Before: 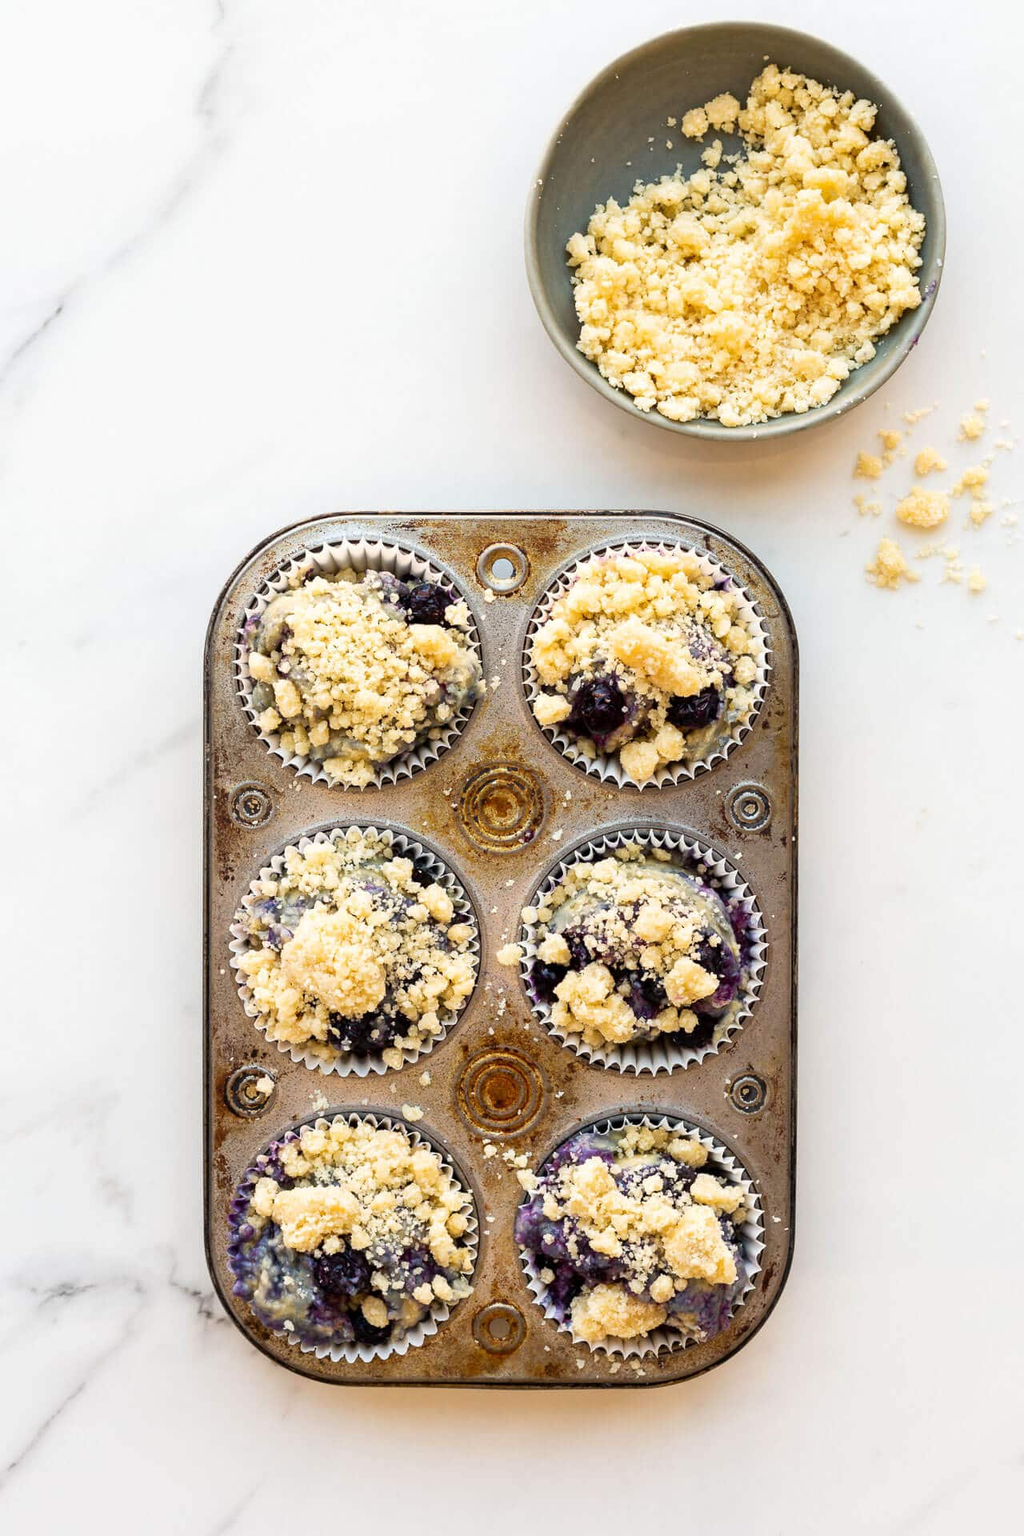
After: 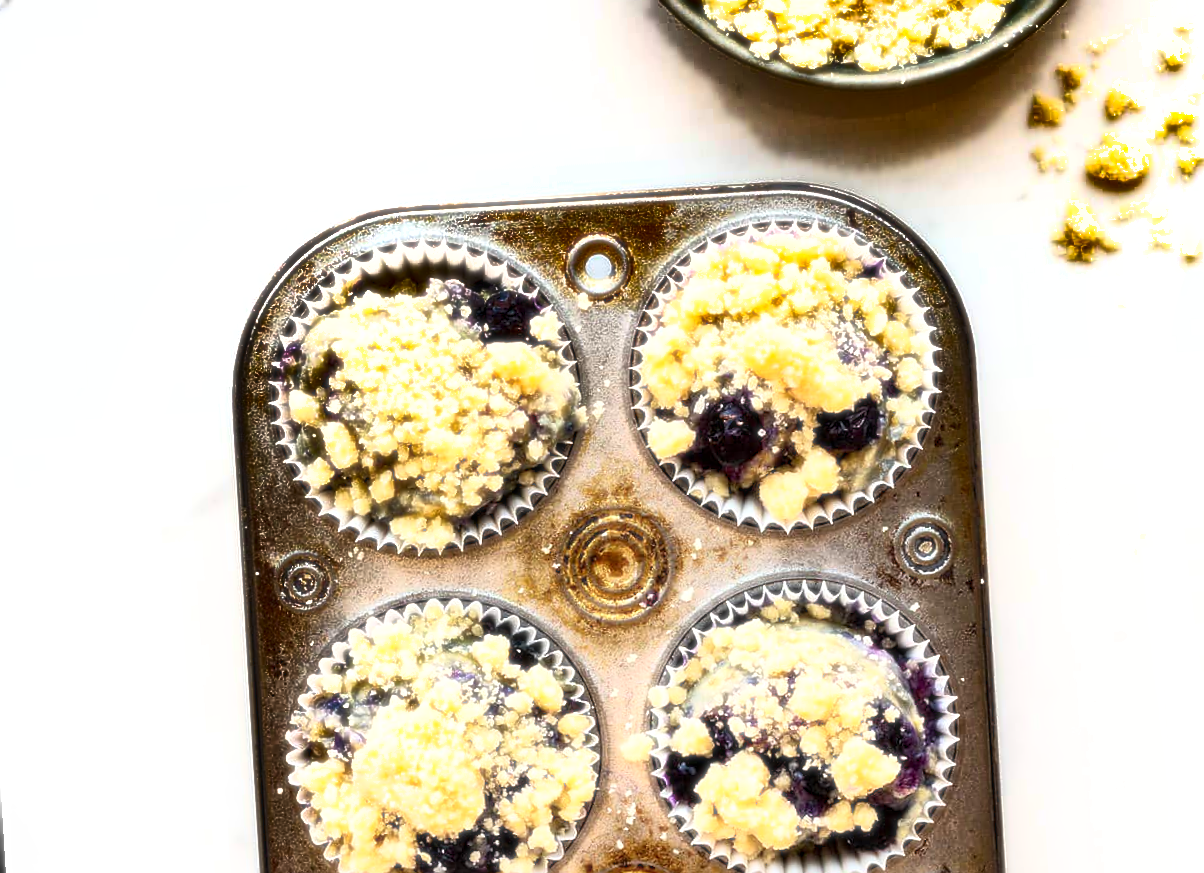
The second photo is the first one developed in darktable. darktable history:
crop: left 1.744%, top 19.225%, right 5.069%, bottom 28.357%
exposure: exposure 0.29 EV, compensate highlight preservation false
sharpen: on, module defaults
shadows and highlights: shadows 20.91, highlights -82.73, soften with gaussian
bloom: size 0%, threshold 54.82%, strength 8.31%
rotate and perspective: rotation -3.52°, crop left 0.036, crop right 0.964, crop top 0.081, crop bottom 0.919
